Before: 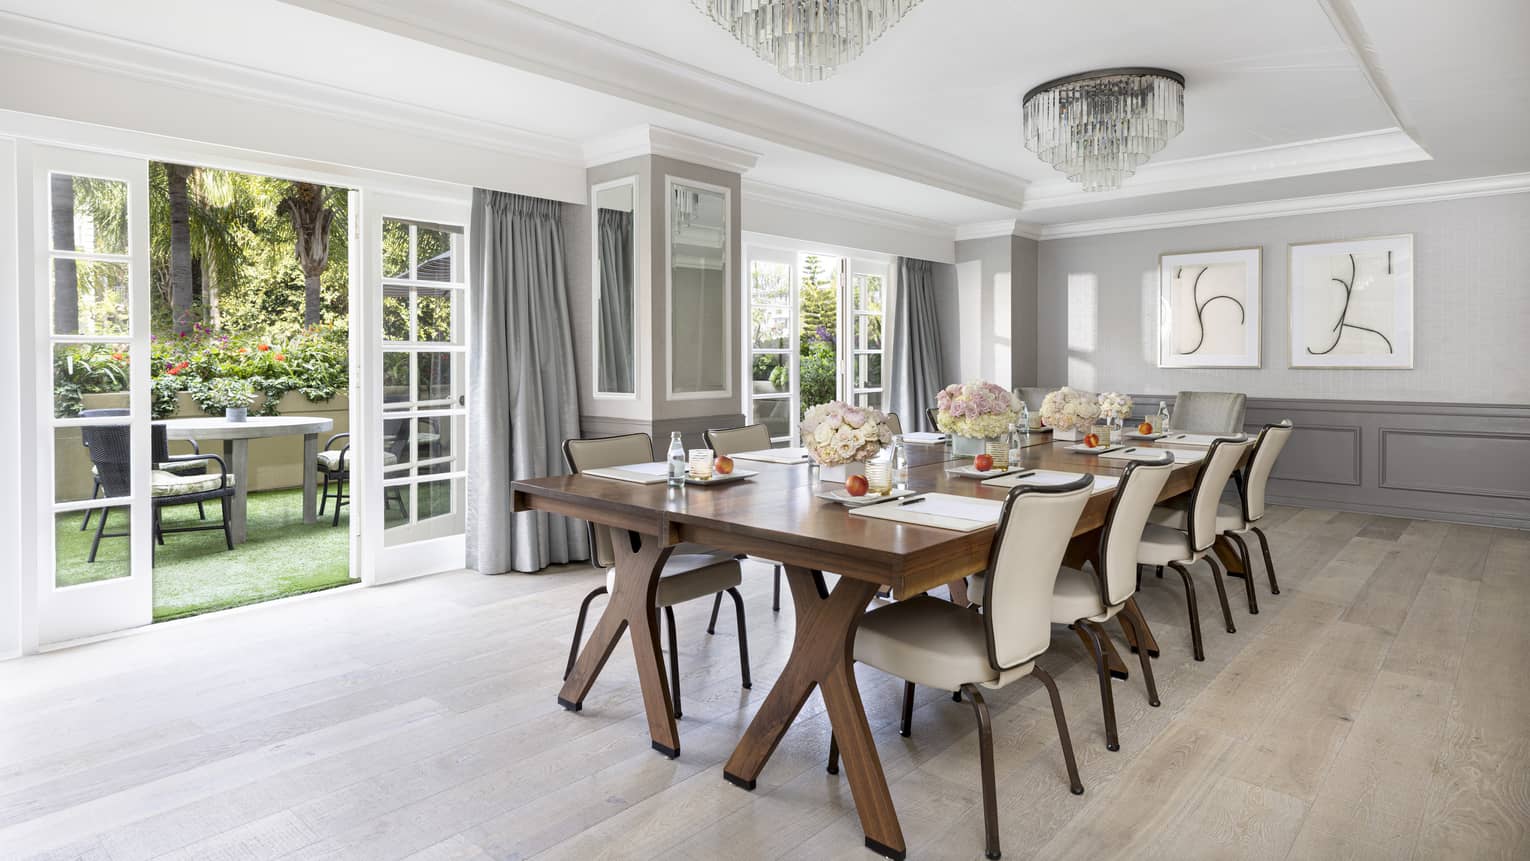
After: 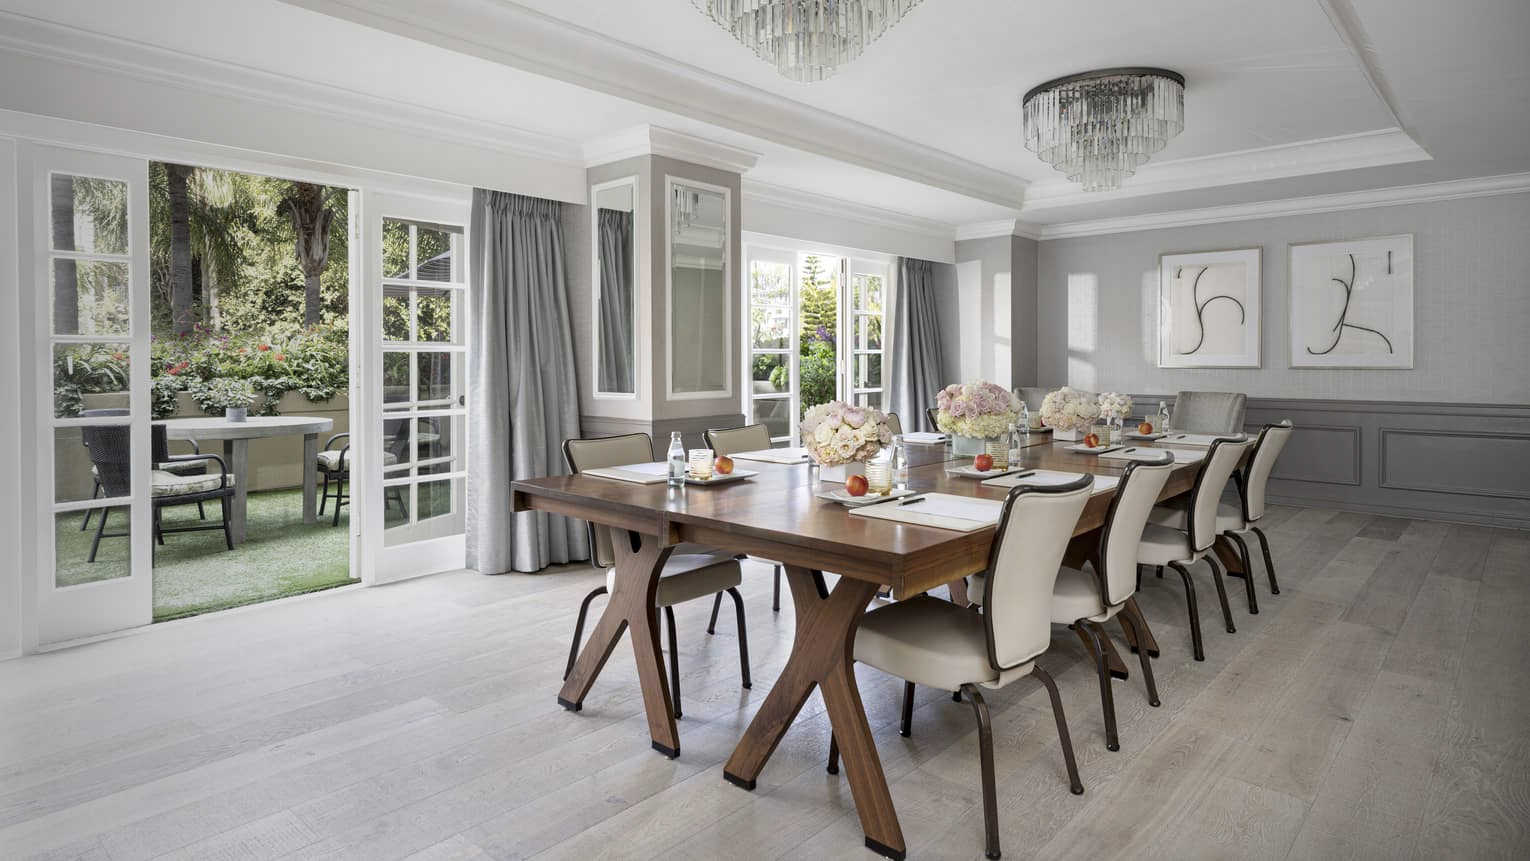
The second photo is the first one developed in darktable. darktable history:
local contrast: mode bilateral grid, contrast 16, coarseness 35, detail 105%, midtone range 0.2
vignetting: fall-off start 18.44%, fall-off radius 137.95%, width/height ratio 0.615, shape 0.594, unbound false
